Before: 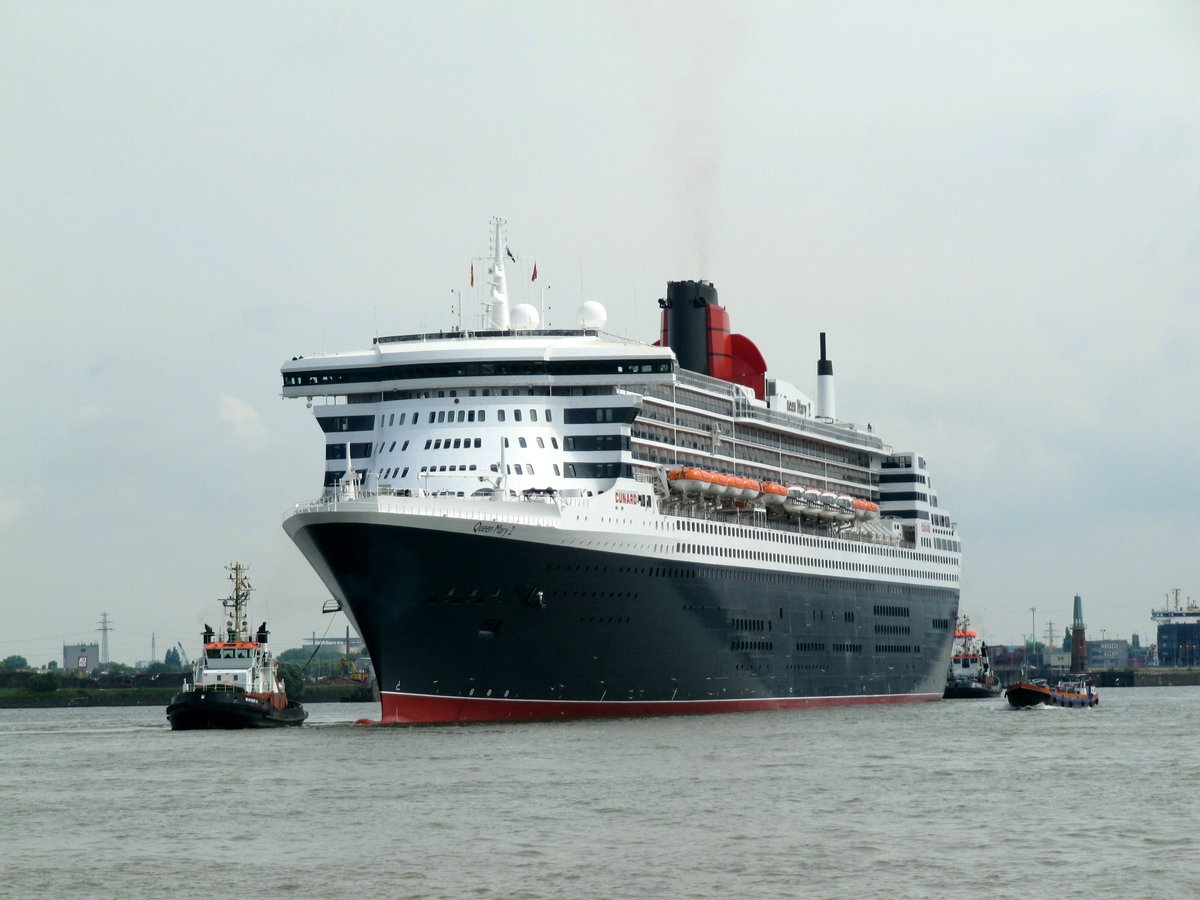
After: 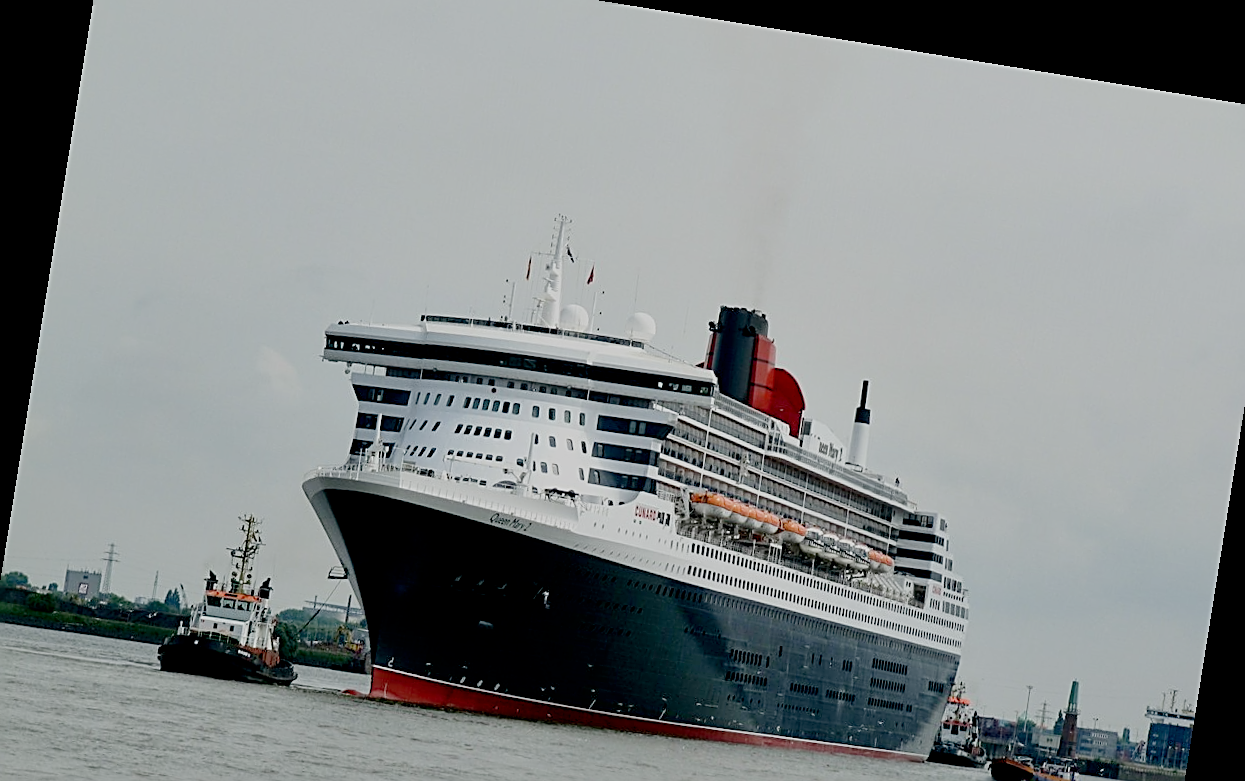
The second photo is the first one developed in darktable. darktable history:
crop: left 2.737%, top 7.287%, right 3.421%, bottom 20.179%
tone equalizer: -8 EV -0.417 EV, -7 EV -0.389 EV, -6 EV -0.333 EV, -5 EV -0.222 EV, -3 EV 0.222 EV, -2 EV 0.333 EV, -1 EV 0.389 EV, +0 EV 0.417 EV, edges refinement/feathering 500, mask exposure compensation -1.57 EV, preserve details no
sharpen: amount 0.901
rotate and perspective: rotation 9.12°, automatic cropping off
filmic rgb: black relative exposure -7 EV, white relative exposure 6 EV, threshold 3 EV, target black luminance 0%, hardness 2.73, latitude 61.22%, contrast 0.691, highlights saturation mix 10%, shadows ↔ highlights balance -0.073%, preserve chrominance no, color science v4 (2020), iterations of high-quality reconstruction 10, contrast in shadows soft, contrast in highlights soft, enable highlight reconstruction true
local contrast: mode bilateral grid, contrast 25, coarseness 60, detail 151%, midtone range 0.2
